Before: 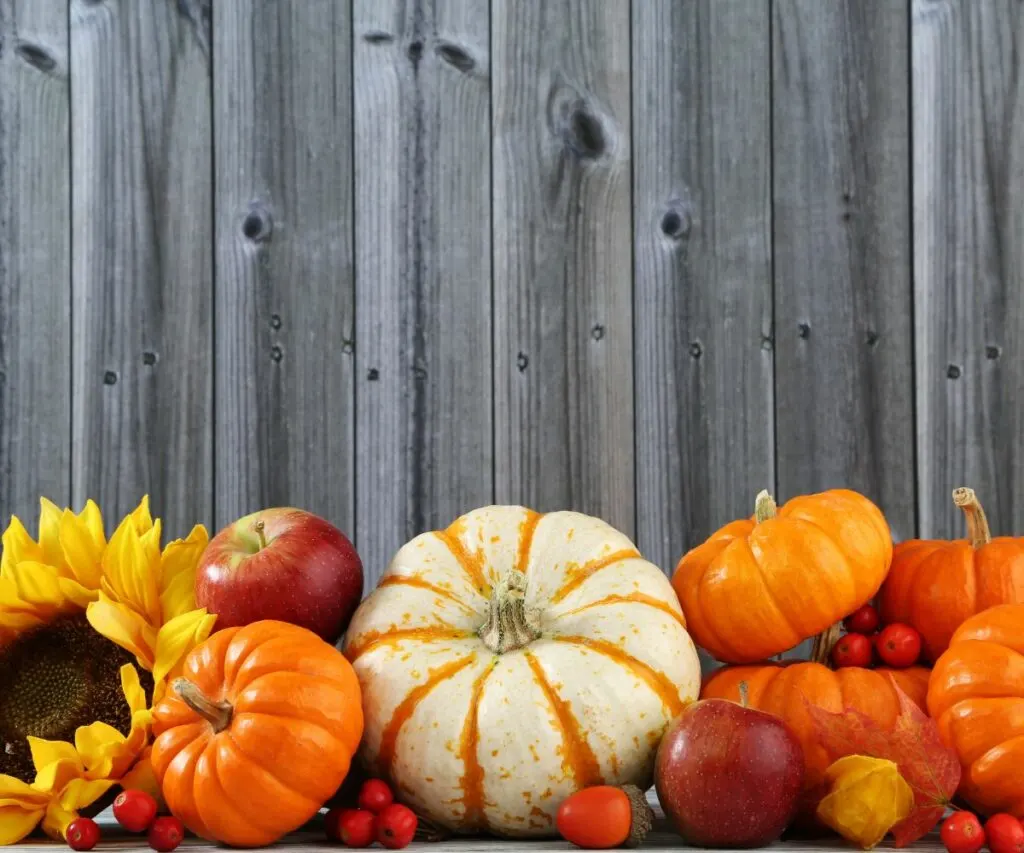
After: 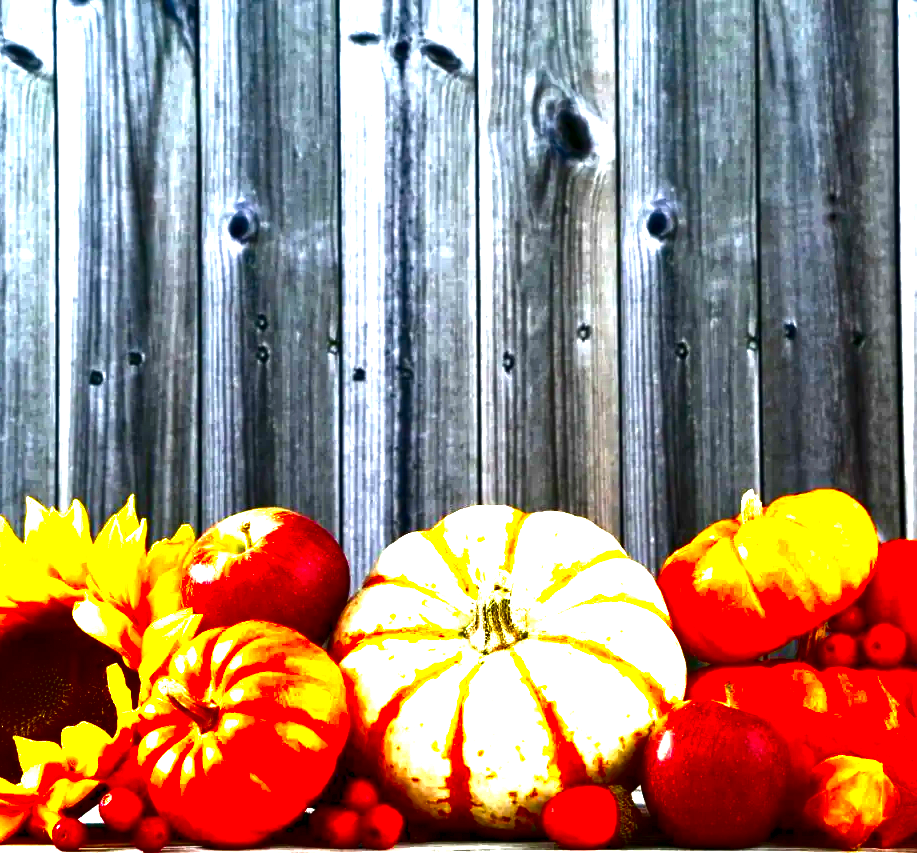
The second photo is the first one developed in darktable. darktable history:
exposure: black level correction 0, exposure 1.743 EV, compensate exposure bias true, compensate highlight preservation false
crop and rotate: left 1.421%, right 8.96%
local contrast: highlights 107%, shadows 101%, detail 120%, midtone range 0.2
contrast brightness saturation: brightness -0.993, saturation 0.981
tone equalizer: on, module defaults
